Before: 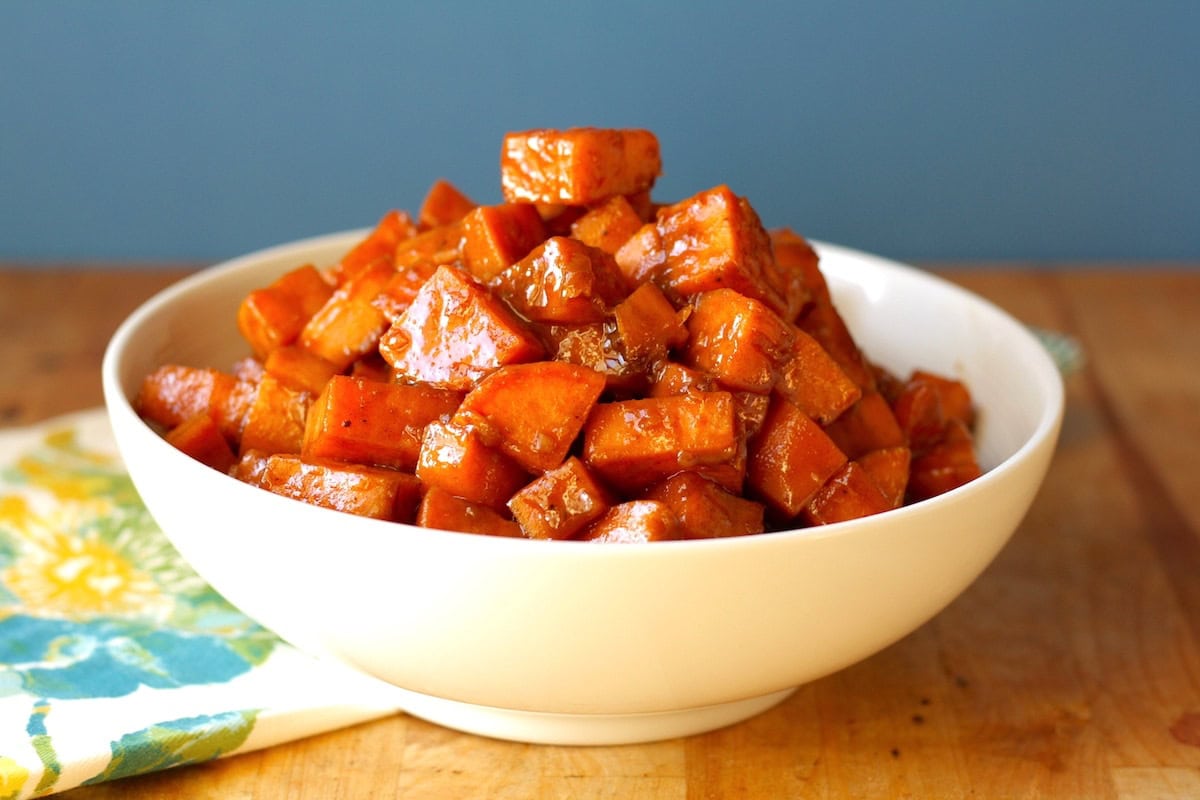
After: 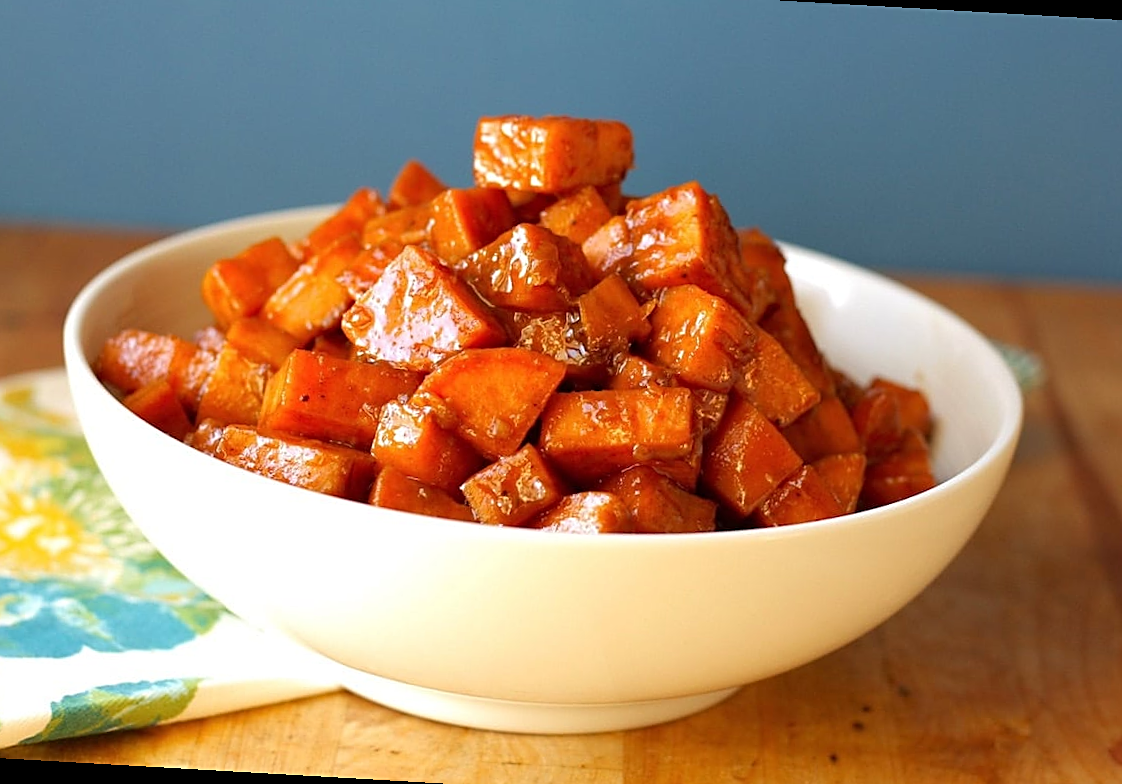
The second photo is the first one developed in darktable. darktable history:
crop and rotate: angle -3.28°, left 5.074%, top 5.19%, right 4.655%, bottom 4.359%
sharpen: on, module defaults
